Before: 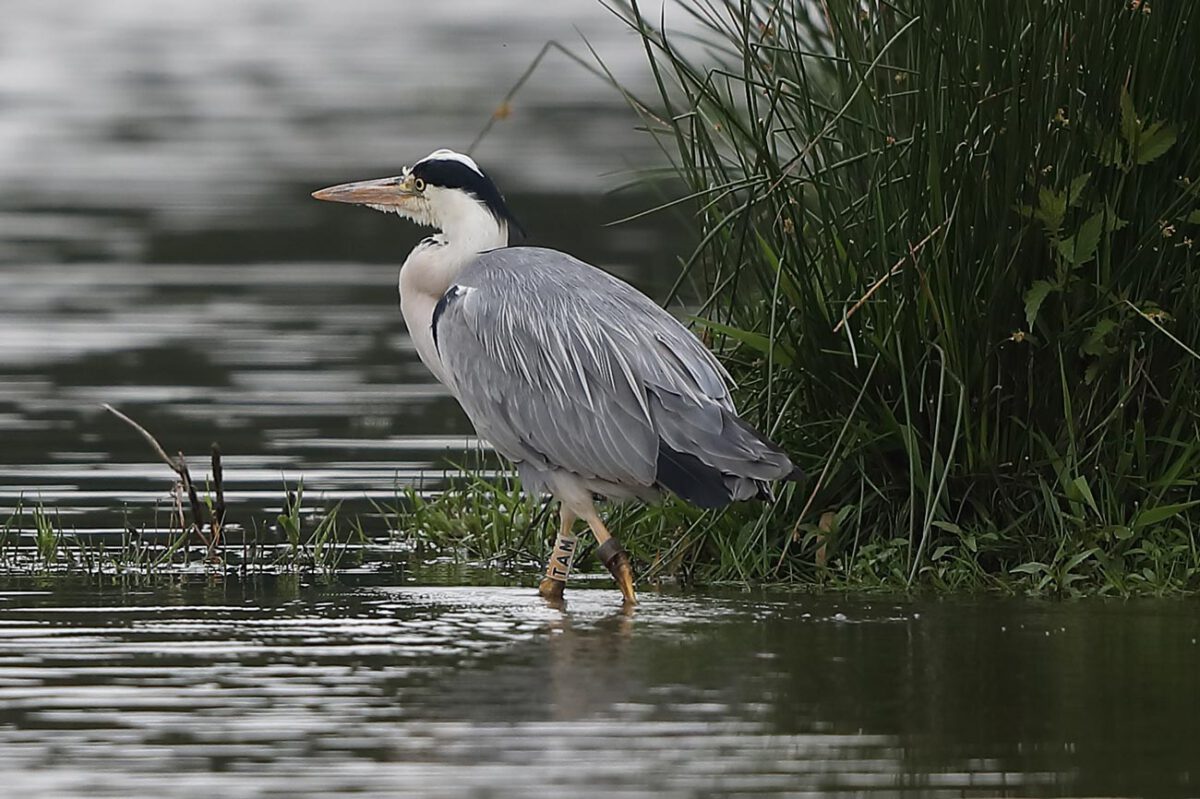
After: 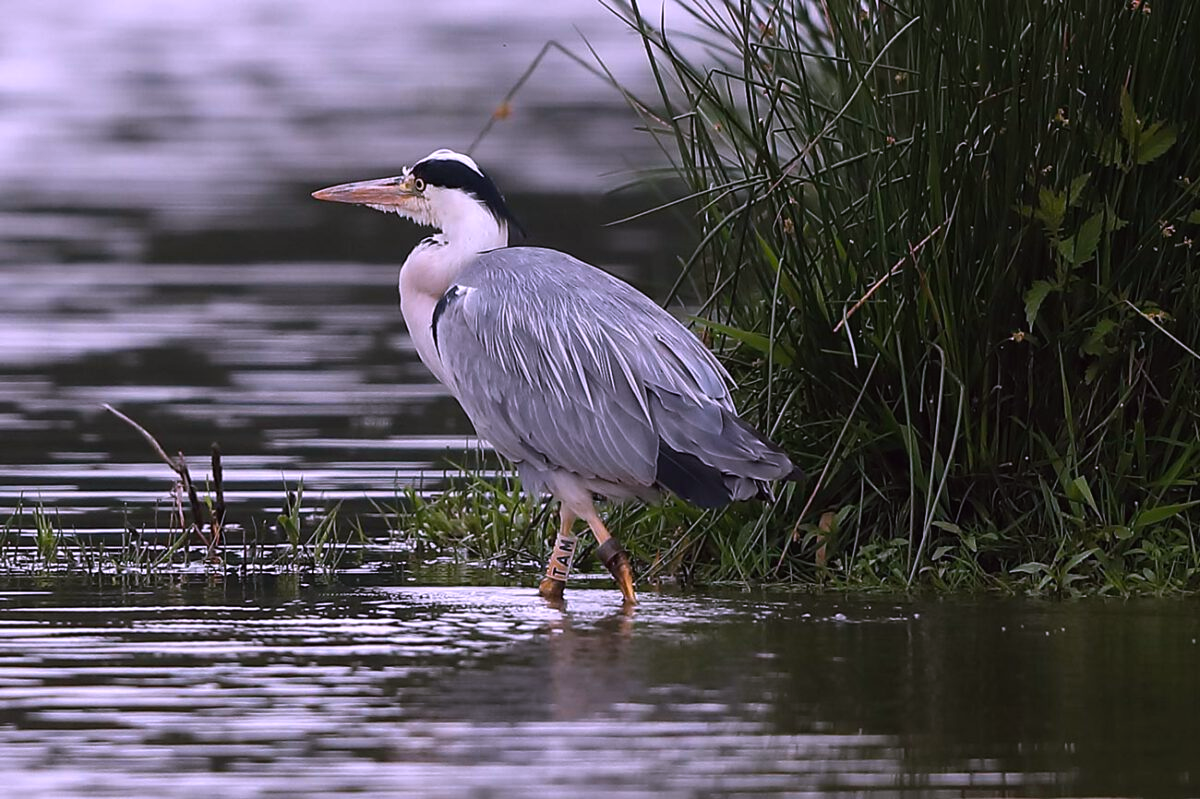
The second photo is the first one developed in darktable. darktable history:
color balance: lift [1, 1.001, 0.999, 1.001], gamma [1, 1.004, 1.007, 0.993], gain [1, 0.991, 0.987, 1.013], contrast 10%, output saturation 120%
color correction: highlights a* 15.03, highlights b* -25.07
